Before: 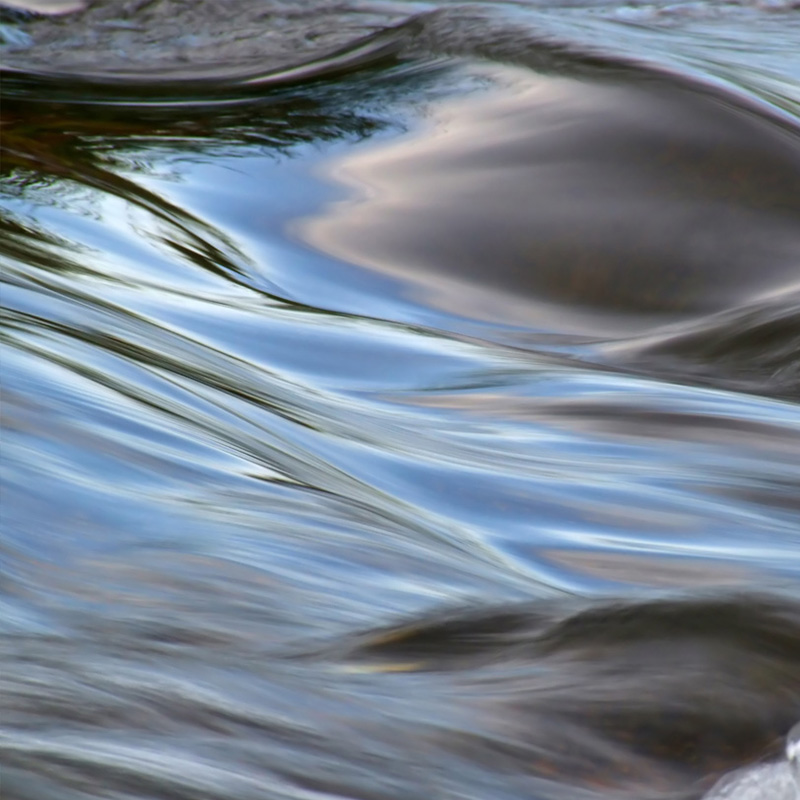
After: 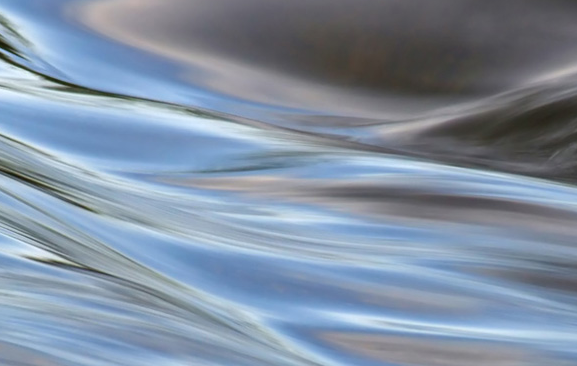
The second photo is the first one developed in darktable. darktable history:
crop and rotate: left 27.763%, top 27.352%, bottom 26.829%
